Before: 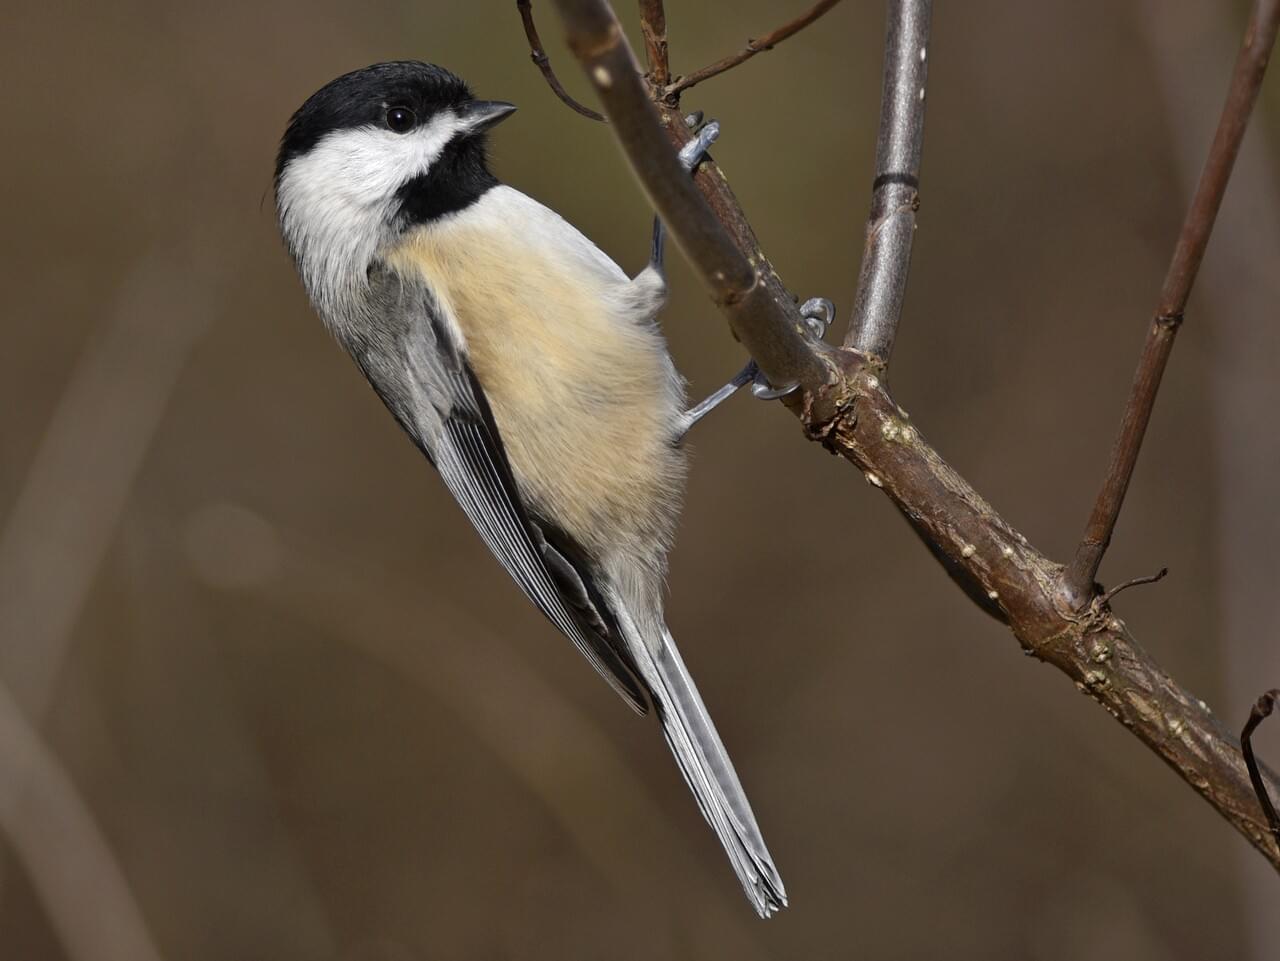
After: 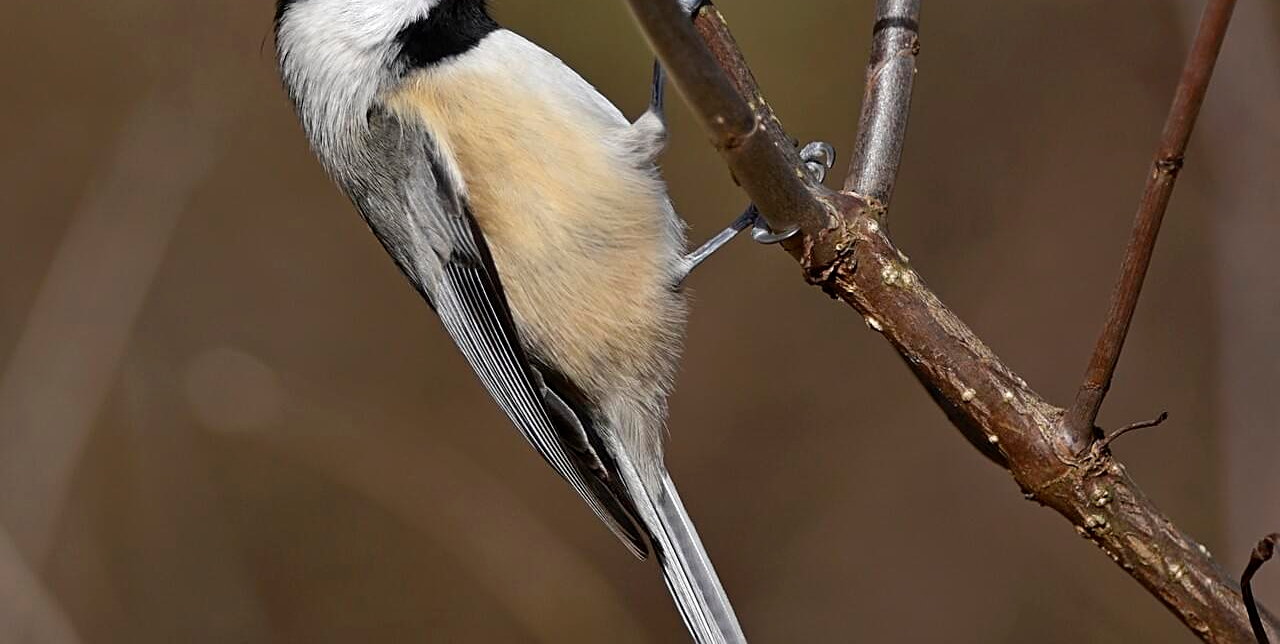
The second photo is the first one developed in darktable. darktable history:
crop: top 16.246%, bottom 16.71%
sharpen: on, module defaults
